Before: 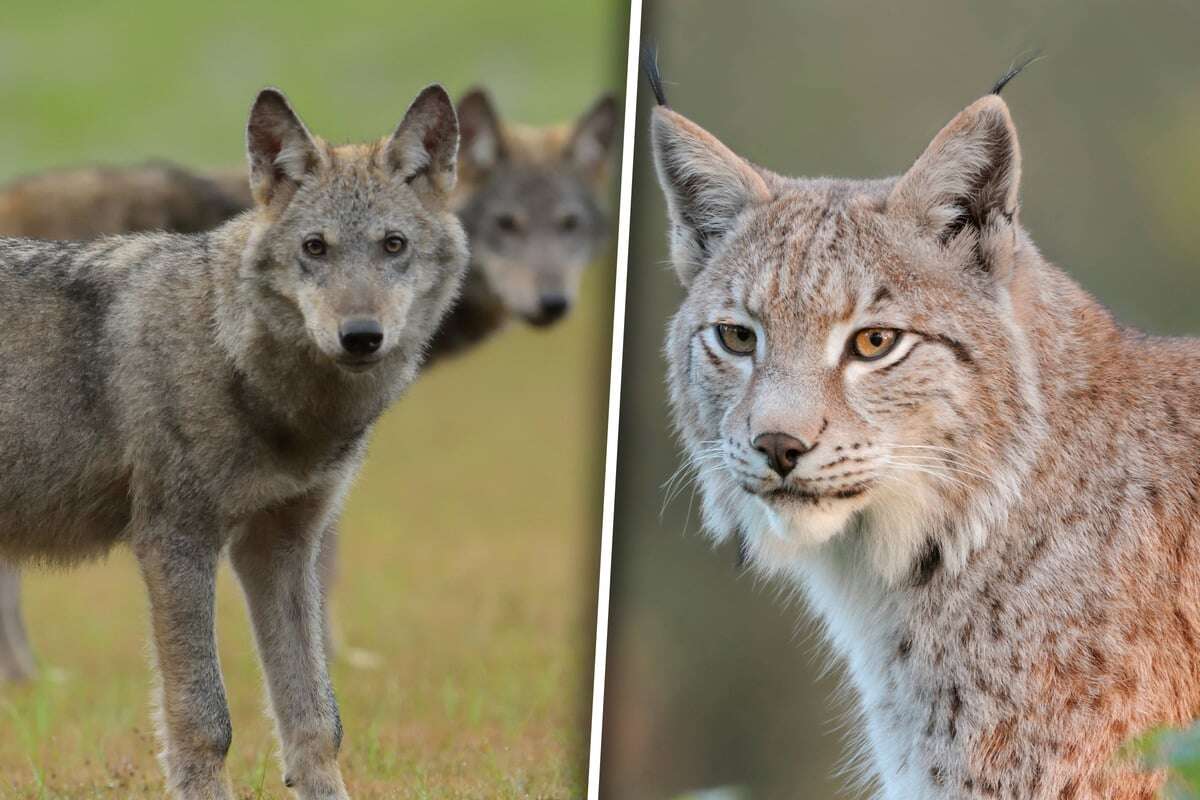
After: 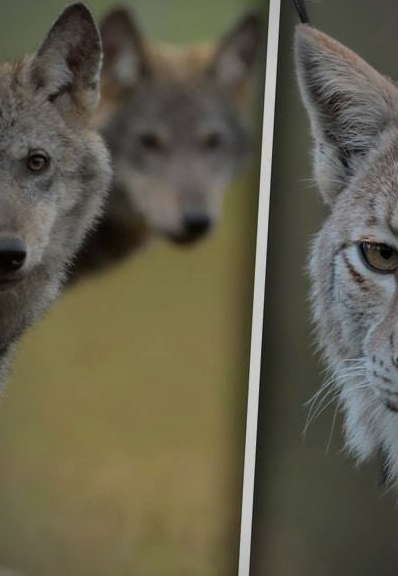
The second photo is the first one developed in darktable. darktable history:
vignetting: fall-off radius 69.4%, automatic ratio true
crop and rotate: left 29.751%, top 10.259%, right 37.065%, bottom 17.648%
exposure: black level correction 0, exposure -0.772 EV, compensate highlight preservation false
